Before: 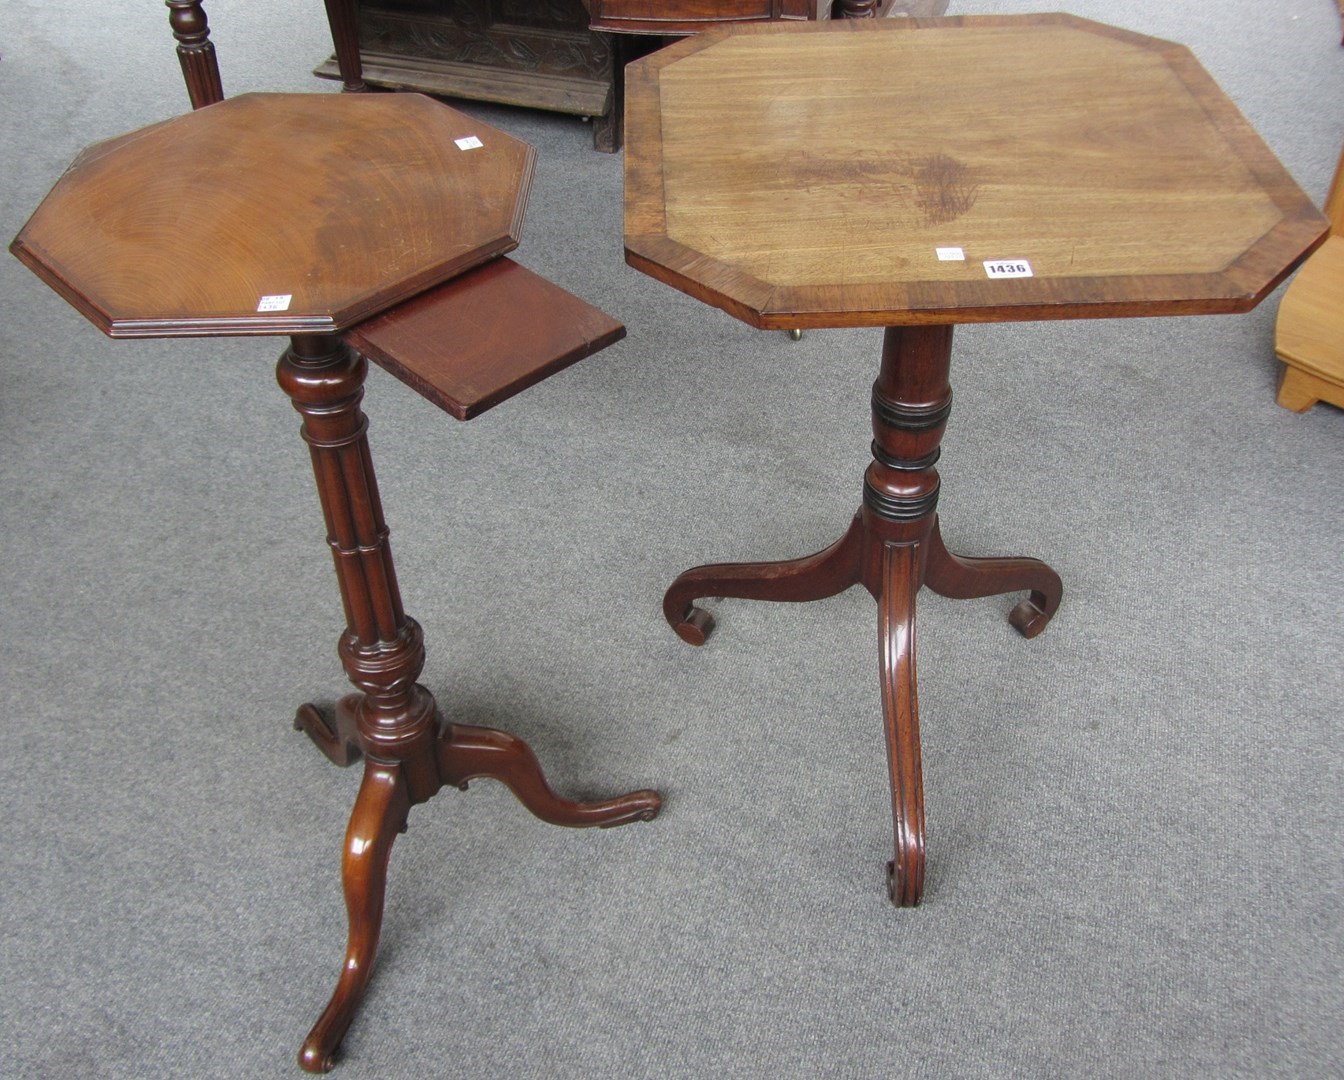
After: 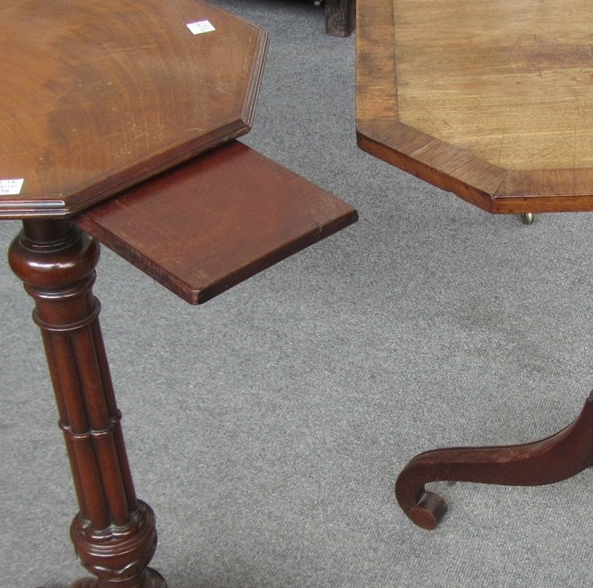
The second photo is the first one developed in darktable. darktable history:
crop: left 20.005%, top 10.807%, right 35.834%, bottom 34.69%
